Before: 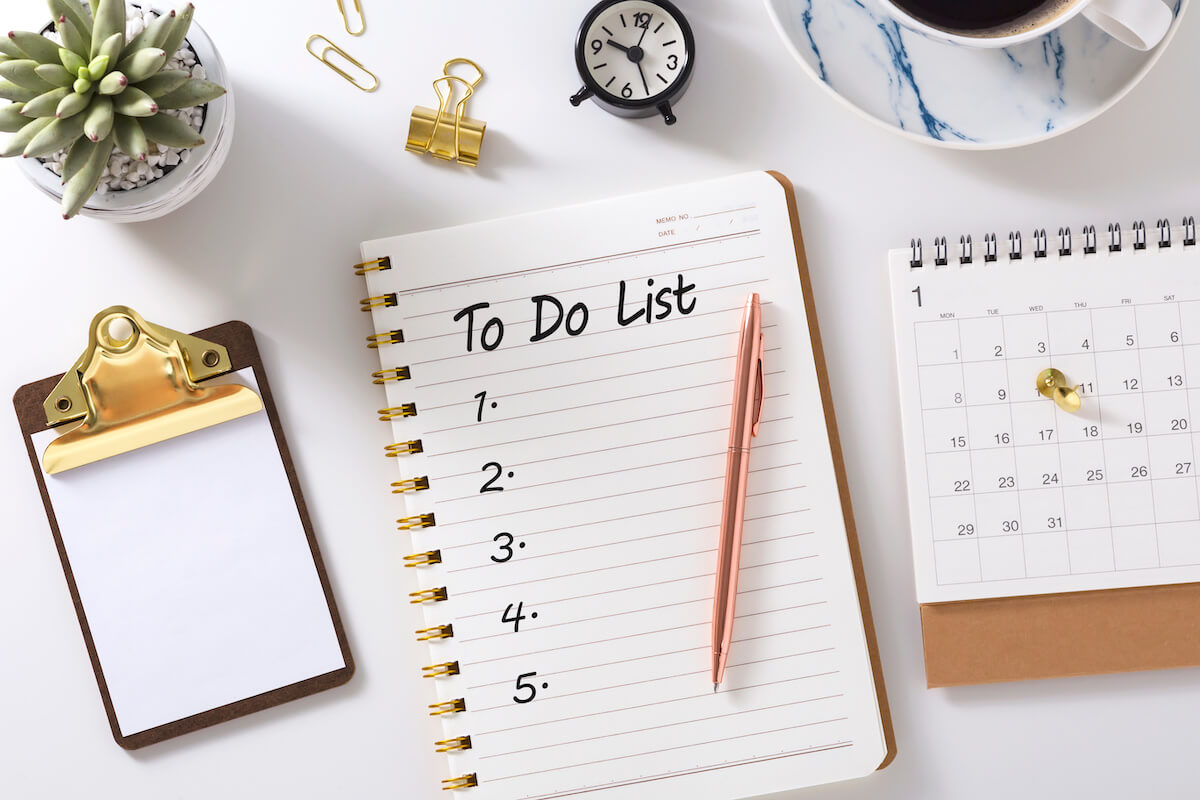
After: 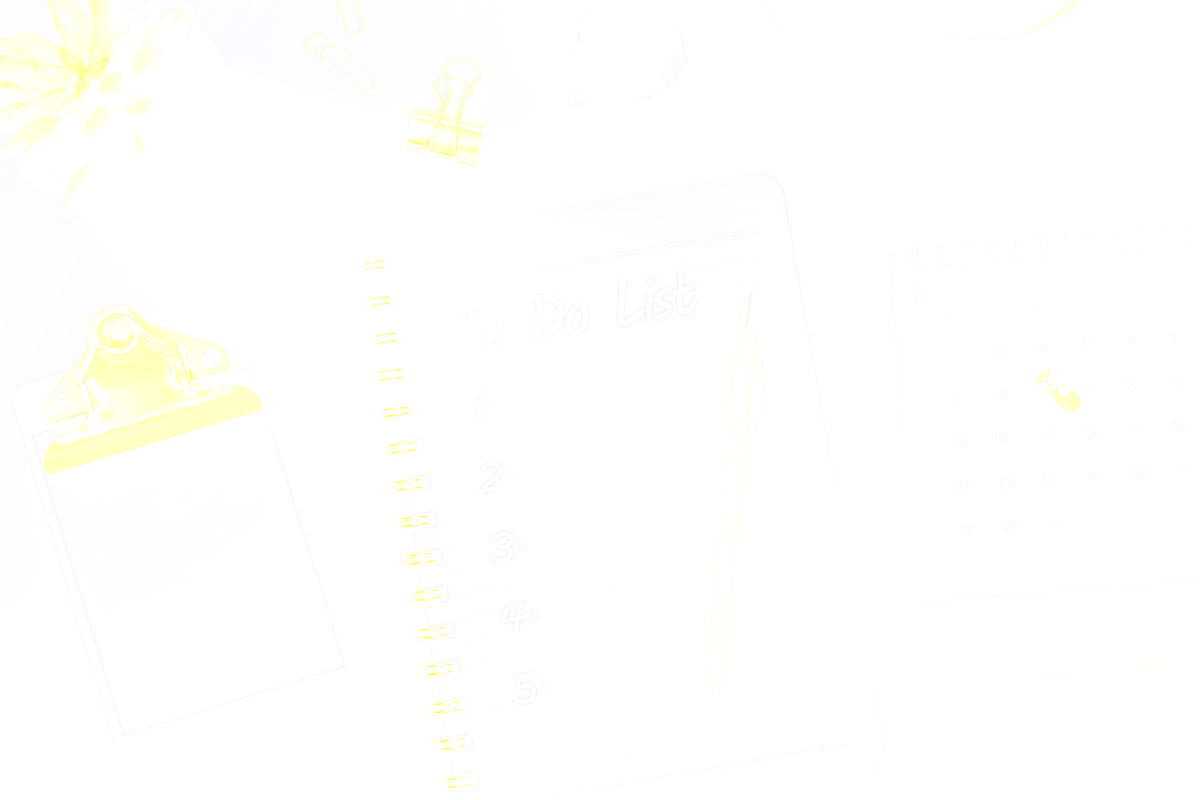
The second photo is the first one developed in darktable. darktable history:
exposure: exposure 0.191 EV, compensate highlight preservation false
shadows and highlights: shadows 49, highlights -41, soften with gaussian
bloom: size 25%, threshold 5%, strength 90%
sharpen: radius 1.864, amount 0.398, threshold 1.271
